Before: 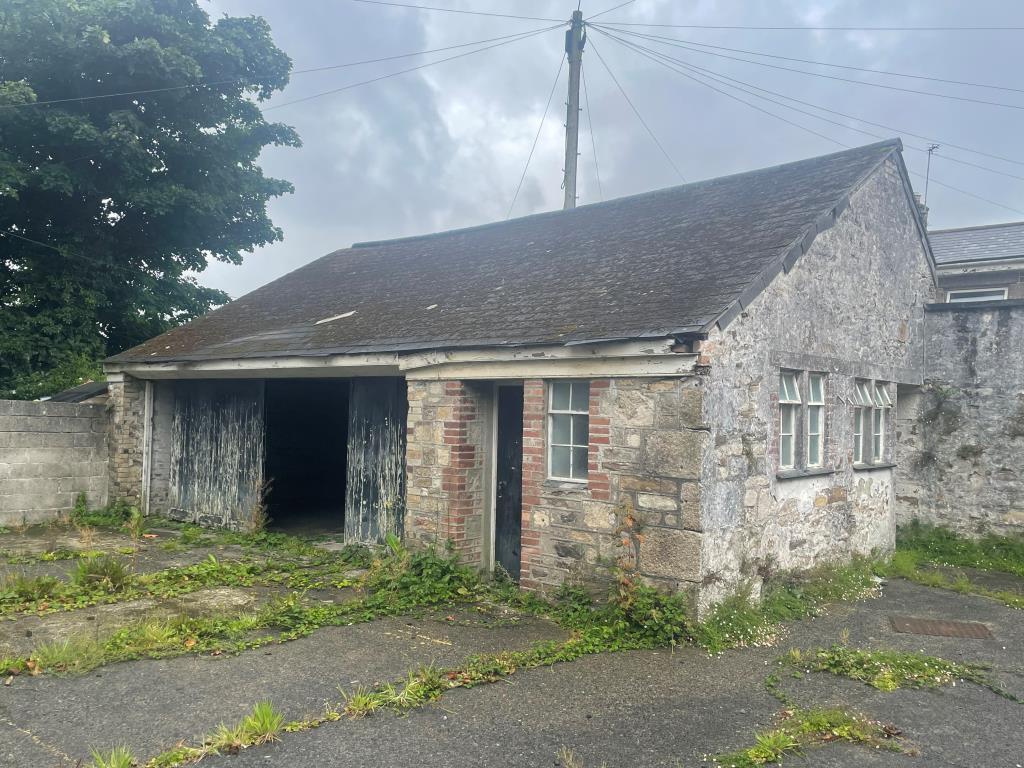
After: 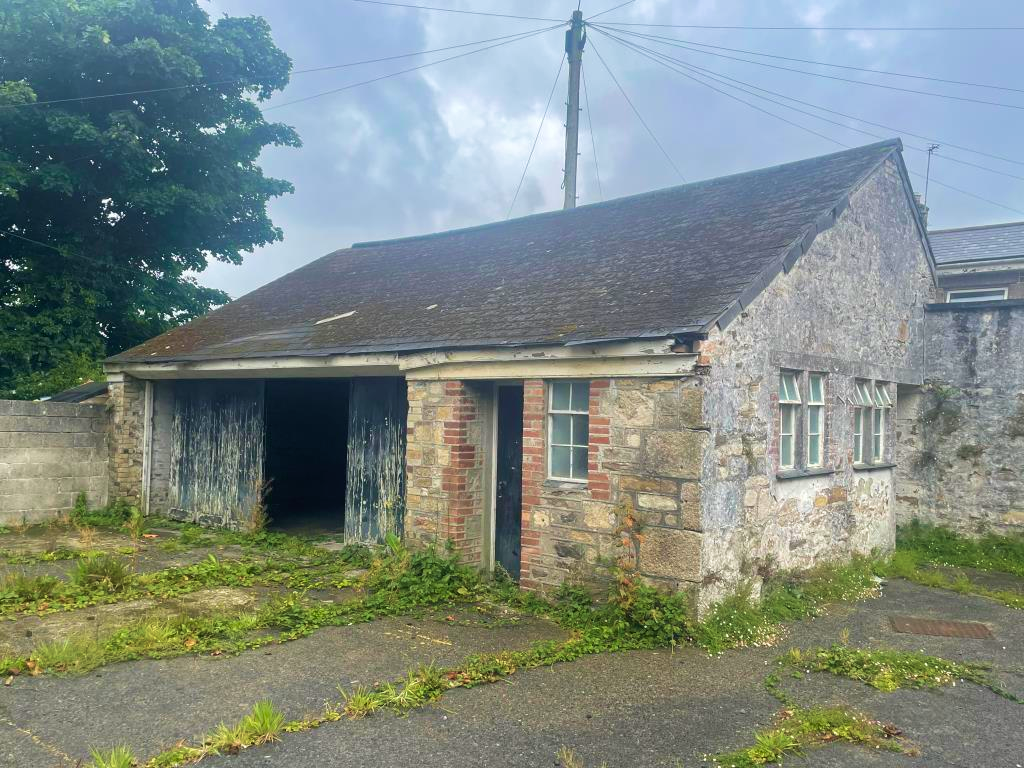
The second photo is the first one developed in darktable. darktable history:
contrast brightness saturation: saturation 0.1
velvia: strength 45%
